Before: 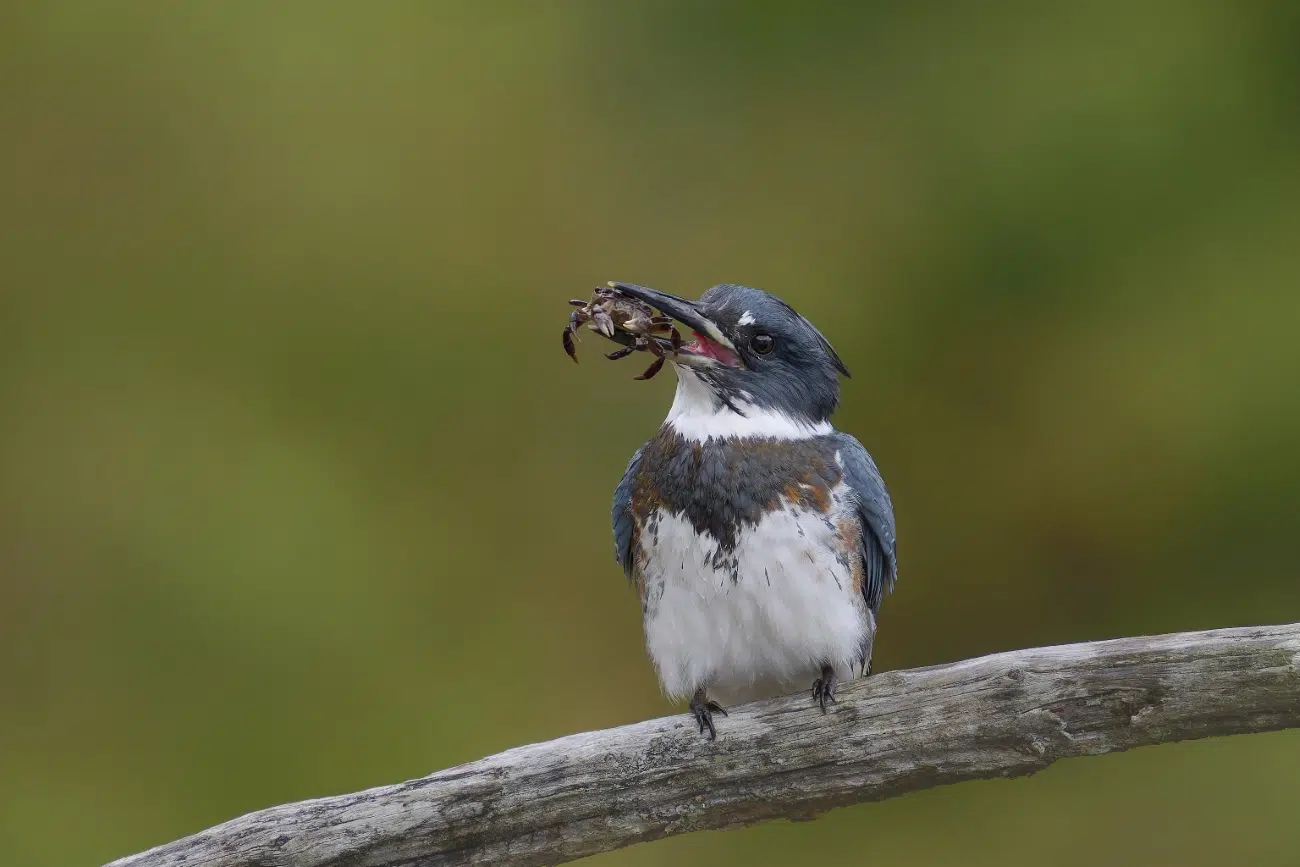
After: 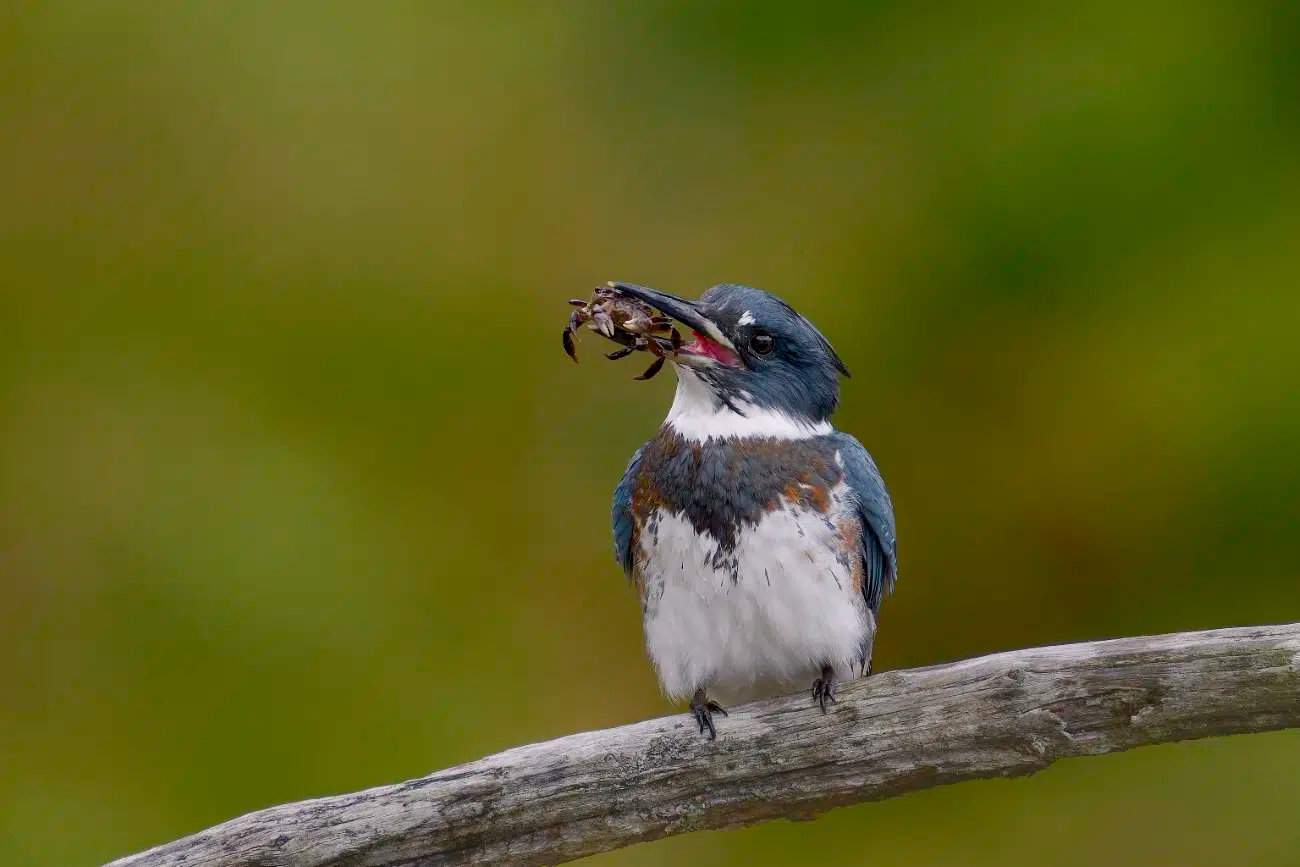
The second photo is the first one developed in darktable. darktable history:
color balance rgb: highlights gain › chroma 0.994%, highlights gain › hue 24.6°, global offset › luminance -0.363%, perceptual saturation grading › global saturation 20%, perceptual saturation grading › highlights -49.045%, perceptual saturation grading › shadows 26.064%
